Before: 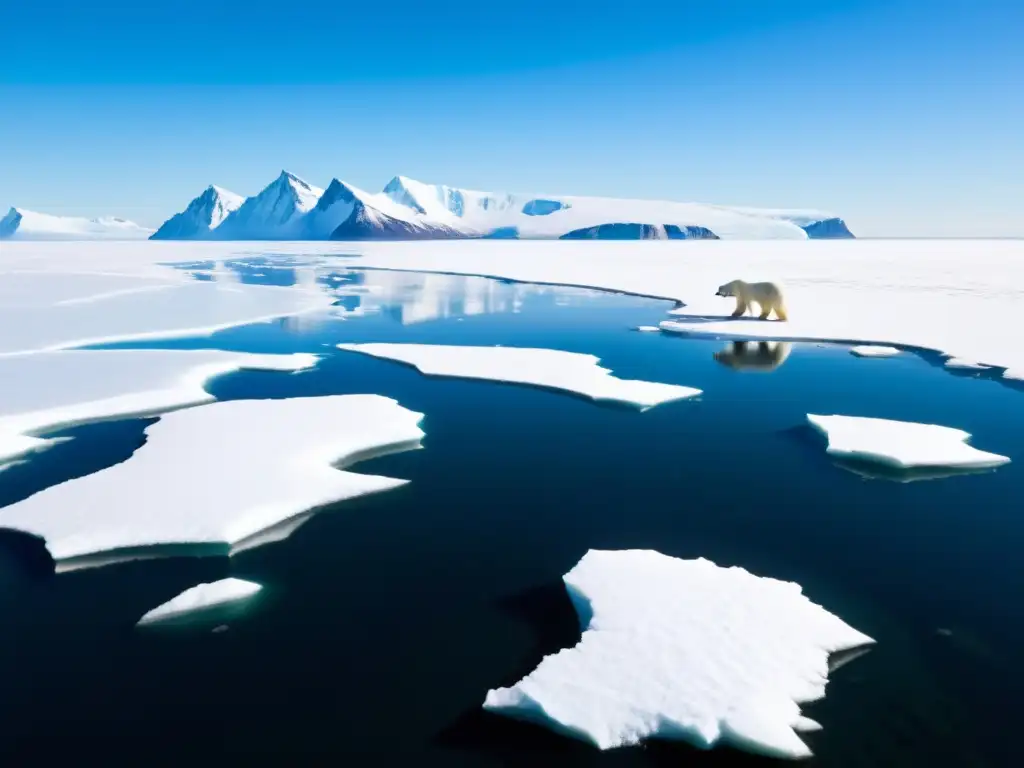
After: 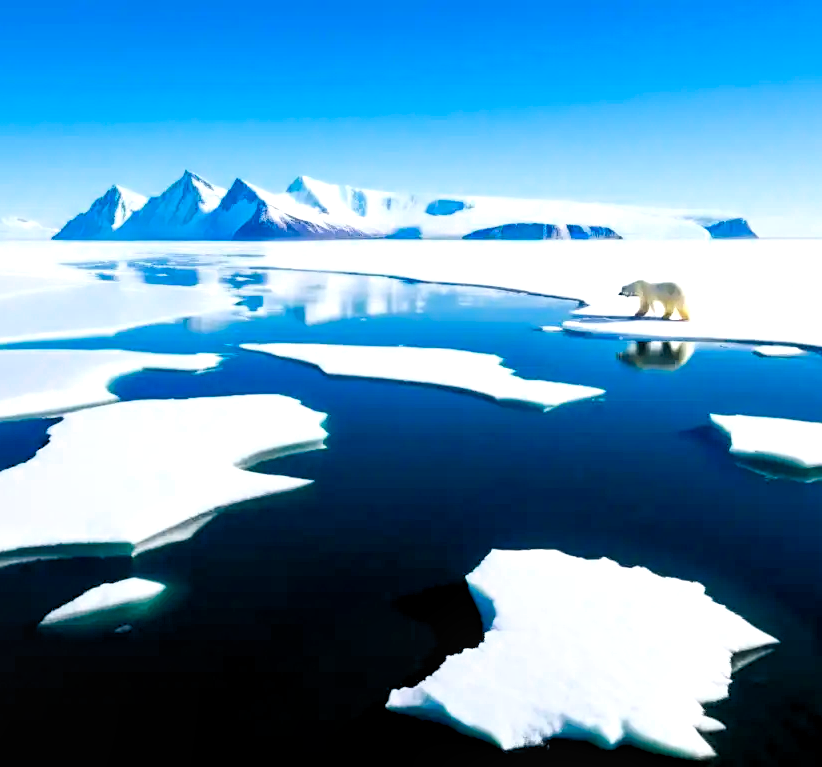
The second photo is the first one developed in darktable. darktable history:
color balance rgb: shadows lift › chroma 1.034%, shadows lift › hue 215.88°, global offset › luminance -0.285%, global offset › hue 262.53°, perceptual saturation grading › global saturation 20%, perceptual saturation grading › highlights -25.06%, perceptual saturation grading › shadows 25.167%, global vibrance 9.178%
crop and rotate: left 9.516%, right 10.188%
sharpen: amount 0.203
color zones: curves: ch0 [(0, 0.5) (0.143, 0.5) (0.286, 0.5) (0.429, 0.495) (0.571, 0.437) (0.714, 0.44) (0.857, 0.496) (1, 0.5)], mix 101.65%
contrast brightness saturation: contrast 0.198, brightness 0.165, saturation 0.215
tone equalizer: -8 EV -0.4 EV, -7 EV -0.39 EV, -6 EV -0.366 EV, -5 EV -0.227 EV, -3 EV 0.255 EV, -2 EV 0.357 EV, -1 EV 0.375 EV, +0 EV 0.44 EV, mask exposure compensation -0.514 EV
local contrast: highlights 92%, shadows 89%, detail 160%, midtone range 0.2
